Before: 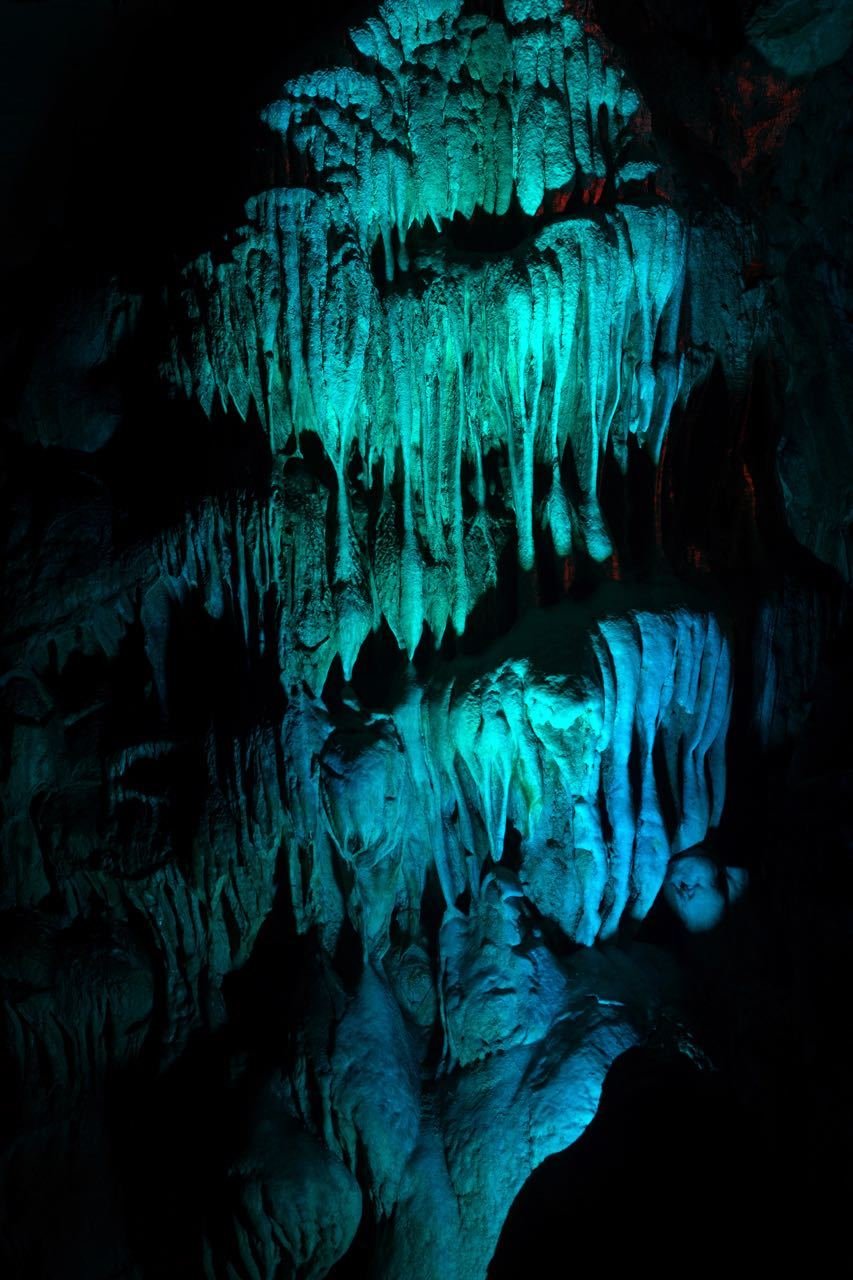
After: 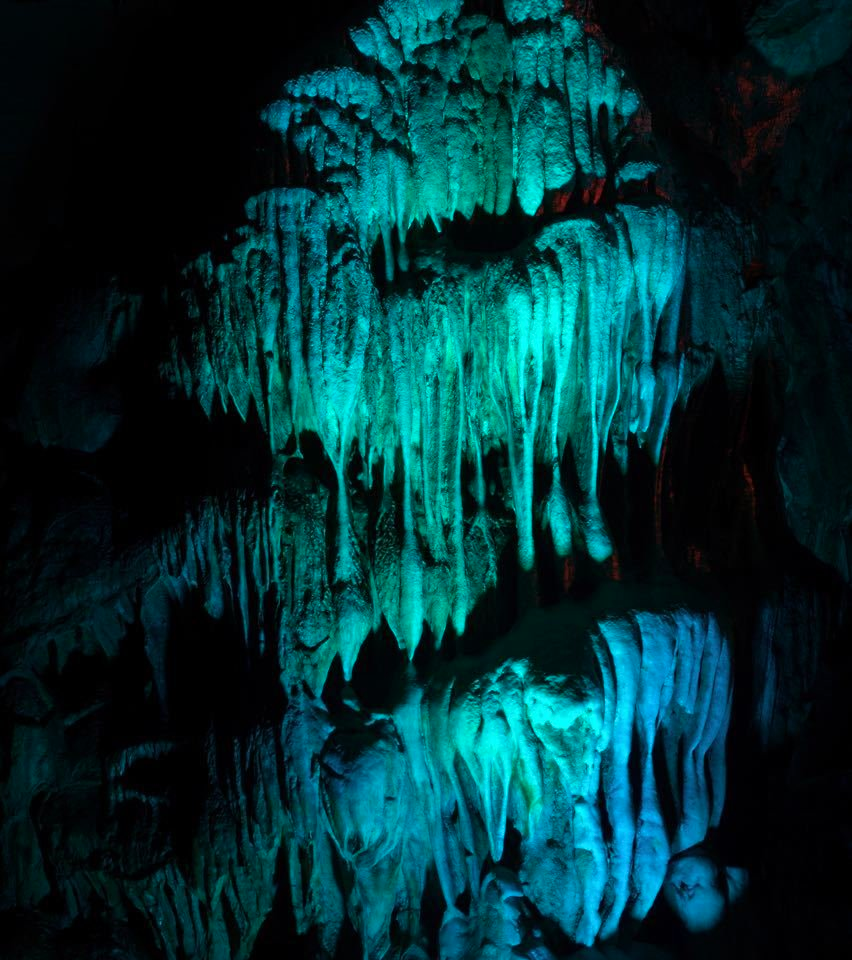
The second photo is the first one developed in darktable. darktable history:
crop: bottom 24.967%
velvia: on, module defaults
